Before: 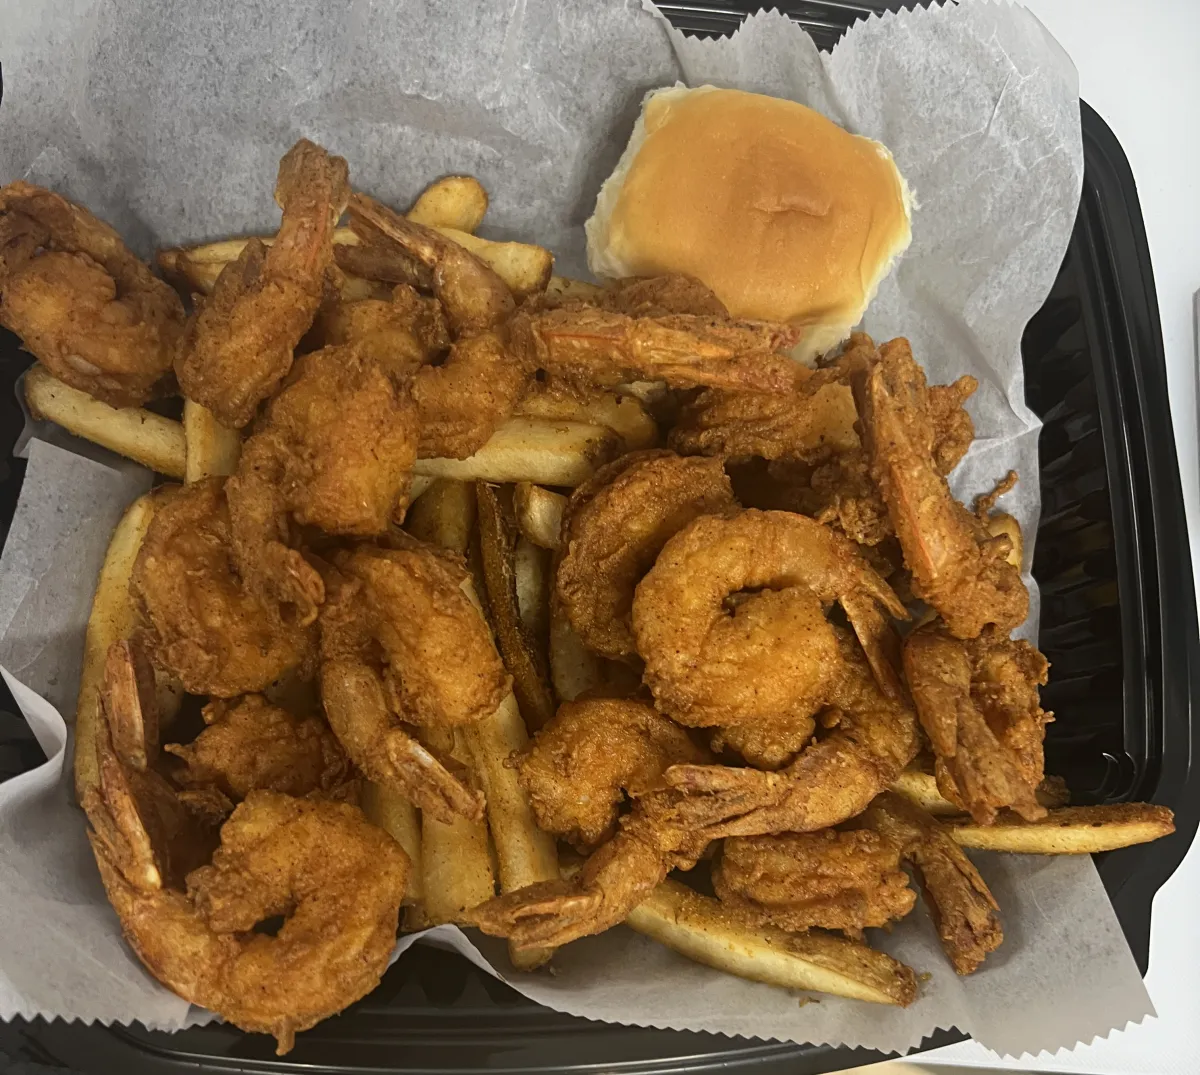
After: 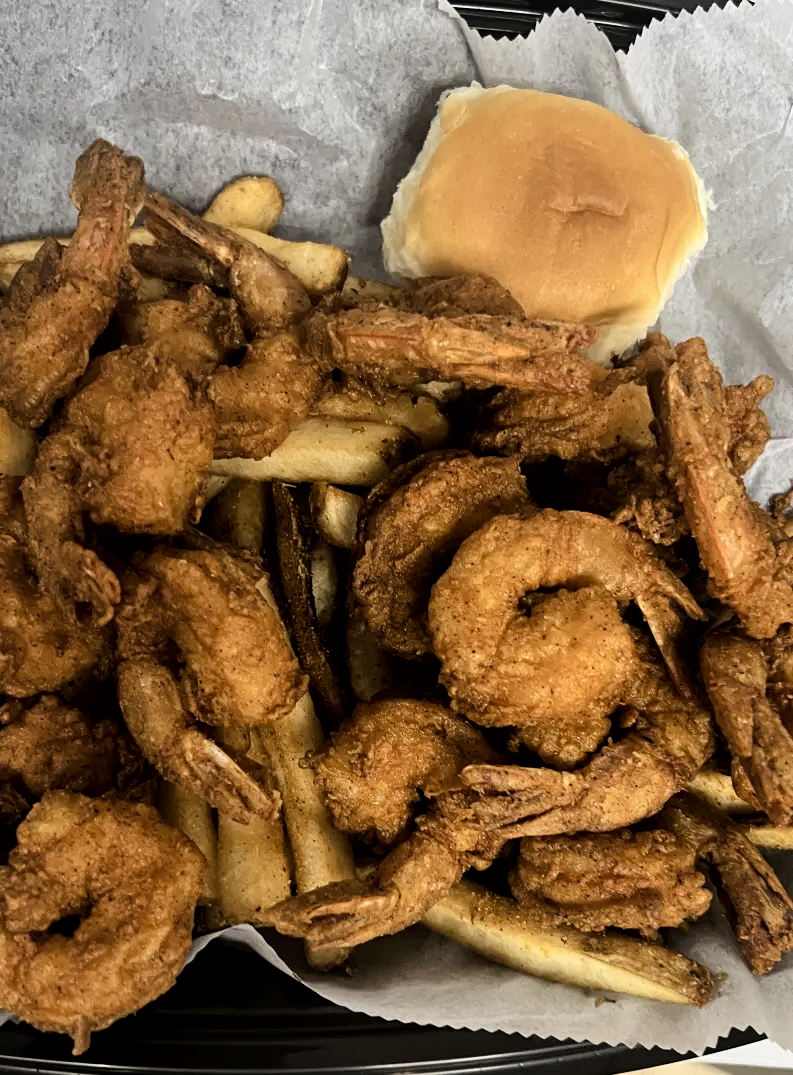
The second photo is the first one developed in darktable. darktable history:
crop: left 17.061%, right 16.778%
local contrast: mode bilateral grid, contrast 20, coarseness 50, detail 120%, midtone range 0.2
filmic rgb: black relative exposure -5.31 EV, white relative exposure 2.88 EV, dynamic range scaling -37.9%, hardness 3.99, contrast 1.62, highlights saturation mix -1.25%, iterations of high-quality reconstruction 0
